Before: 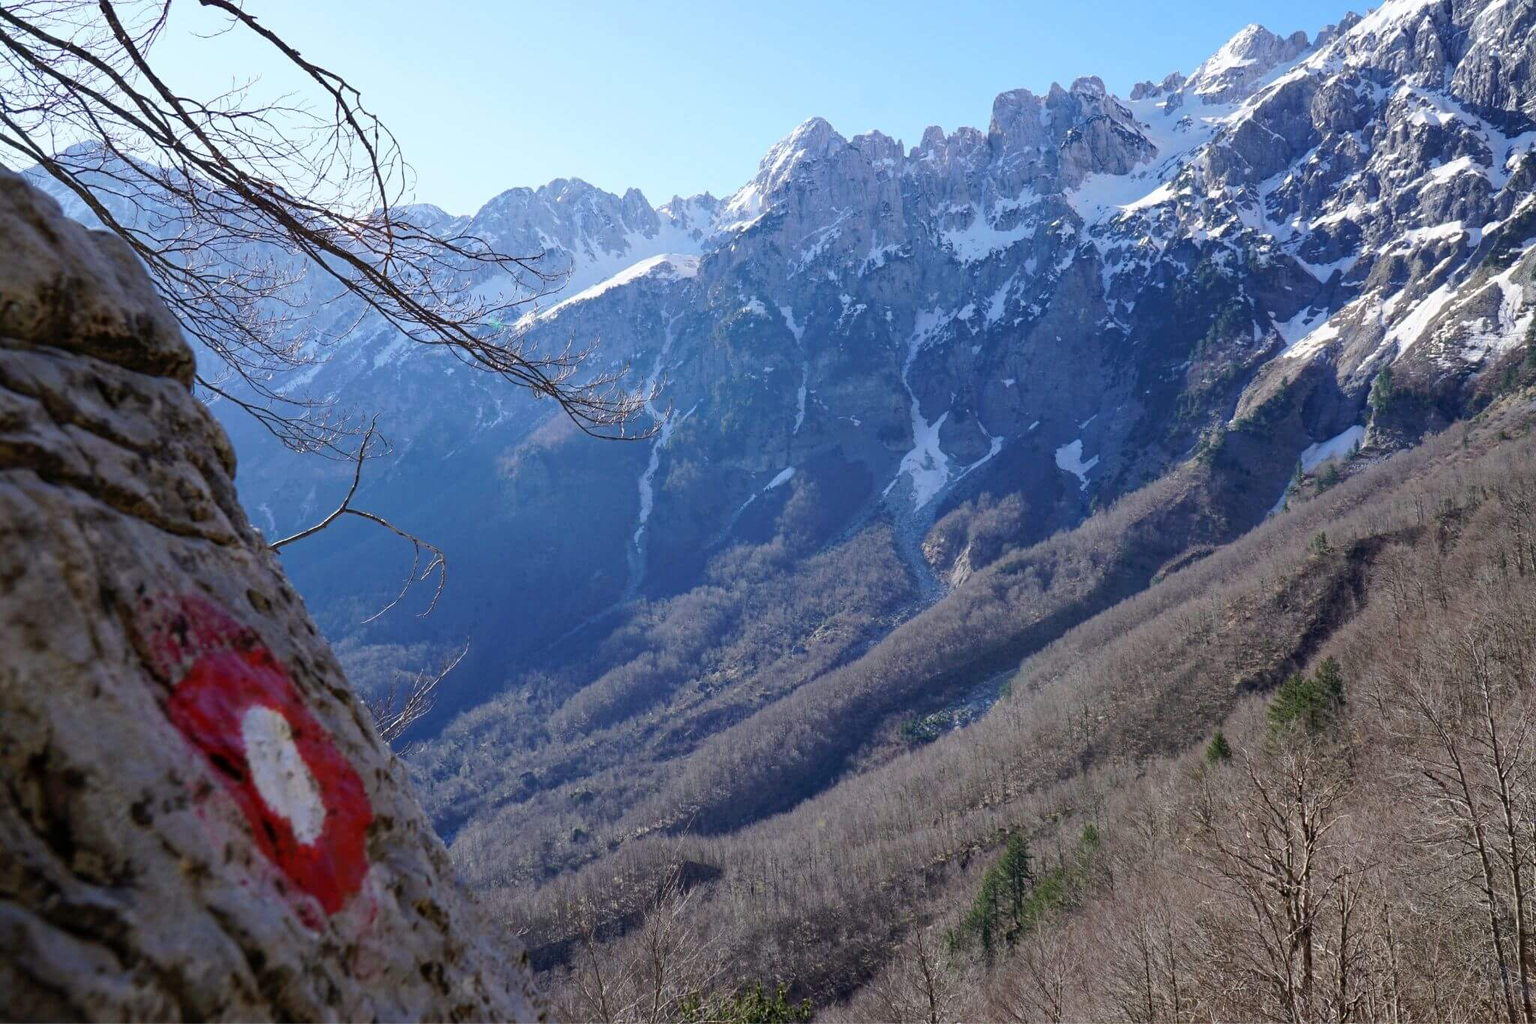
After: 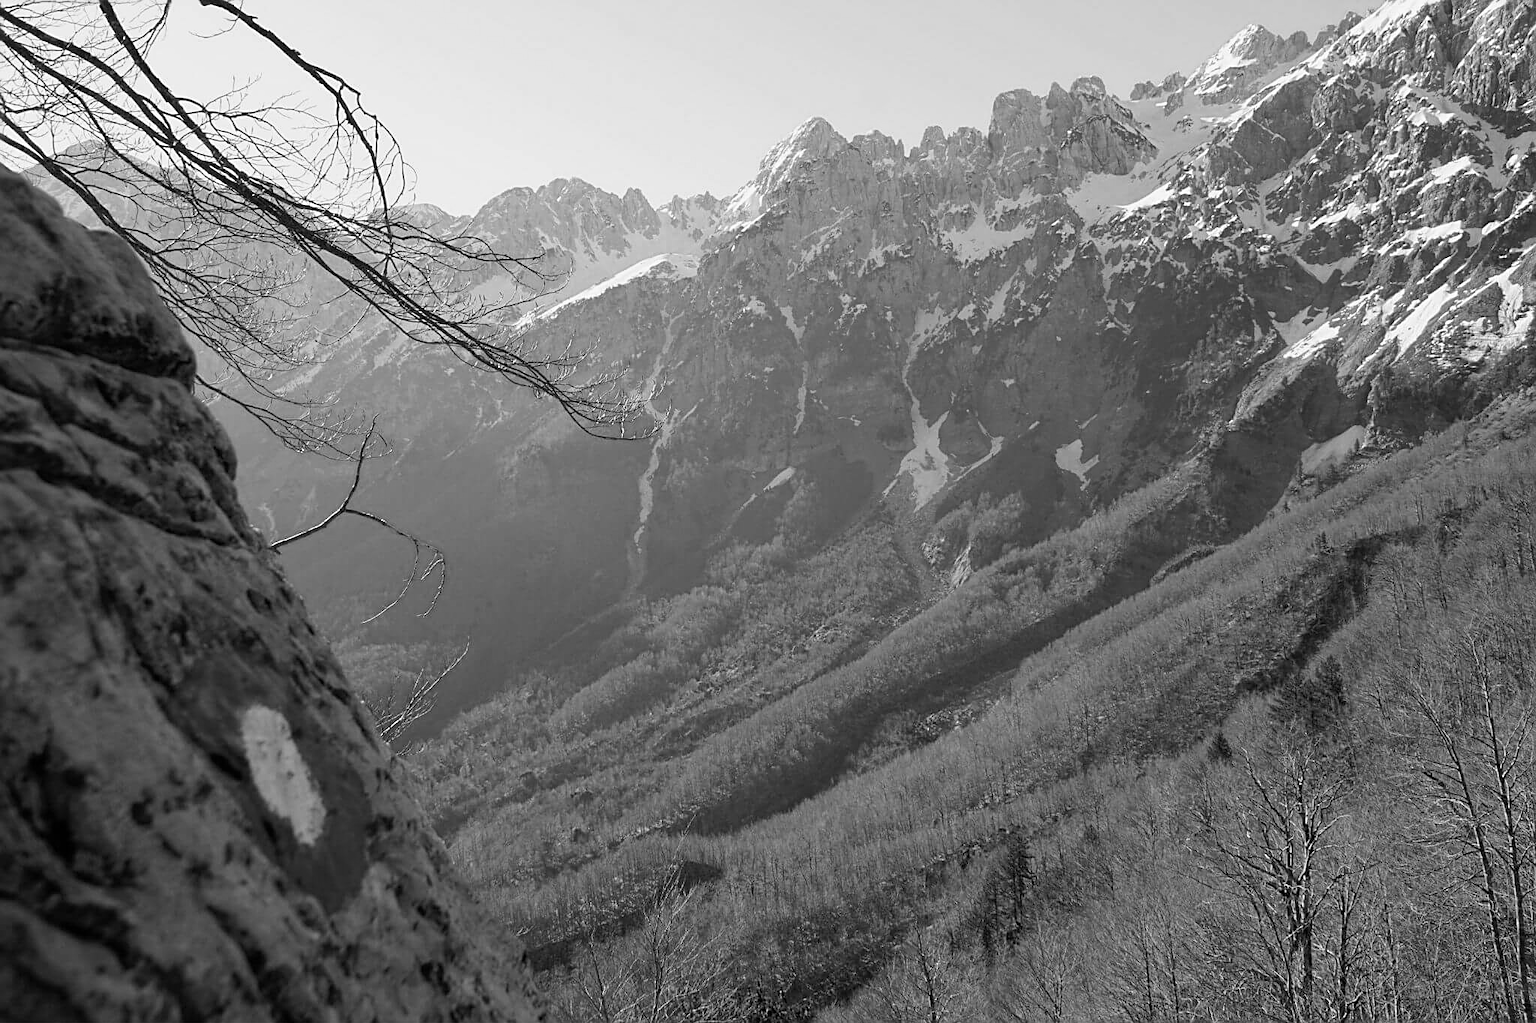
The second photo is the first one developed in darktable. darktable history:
sharpen: on, module defaults
color calibration: output gray [0.21, 0.42, 0.37, 0], gray › normalize channels true, illuminant same as pipeline (D50), adaptation XYZ, x 0.346, y 0.359, gamut compression 0
